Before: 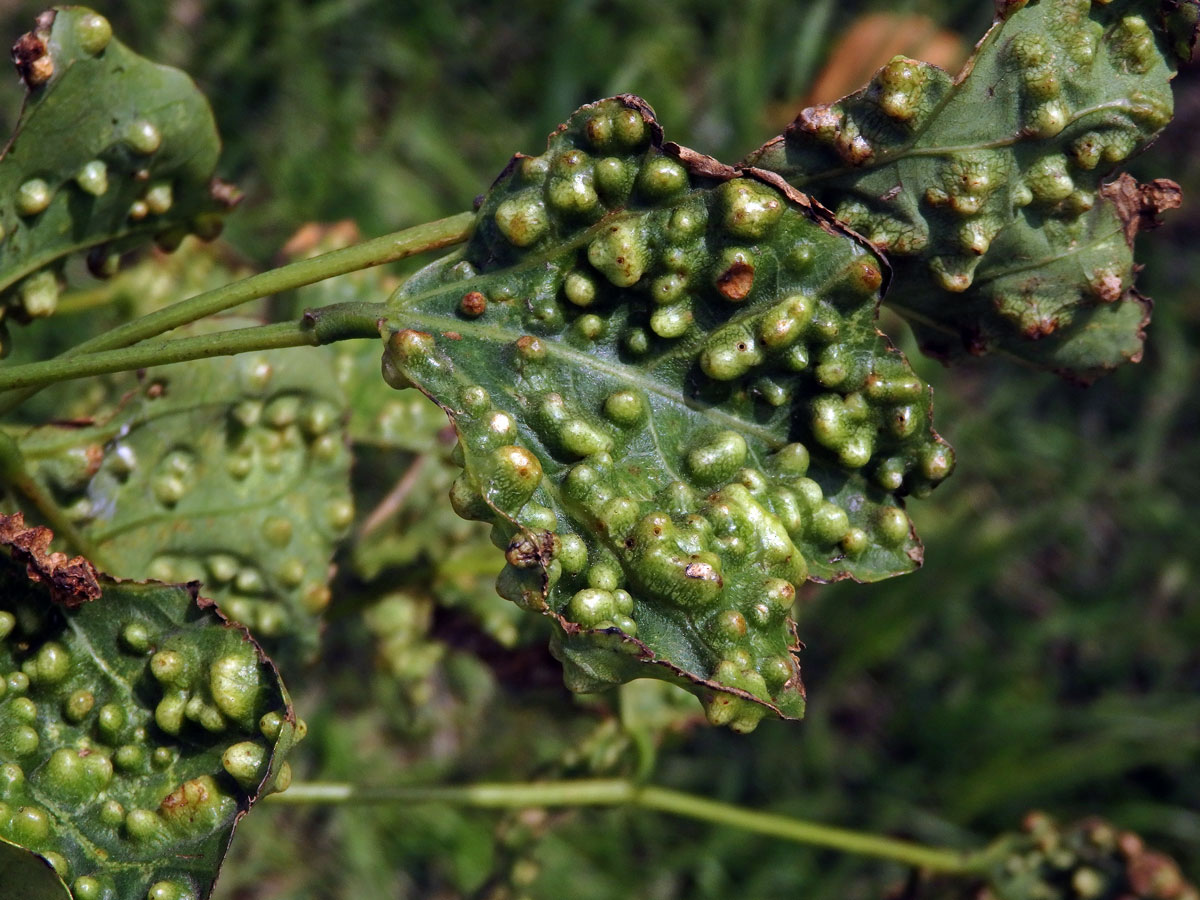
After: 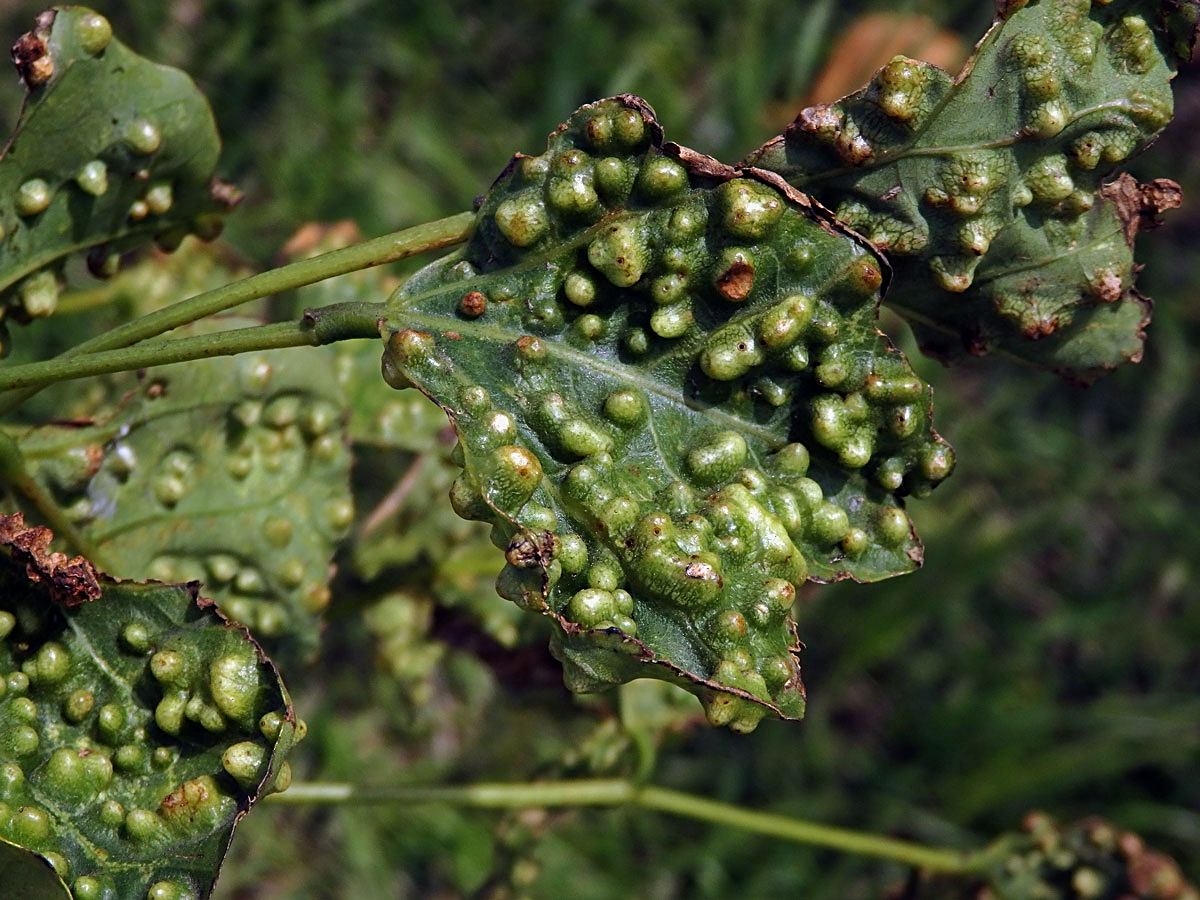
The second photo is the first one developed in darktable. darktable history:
exposure: exposure -0.115 EV, compensate highlight preservation false
sharpen: on, module defaults
